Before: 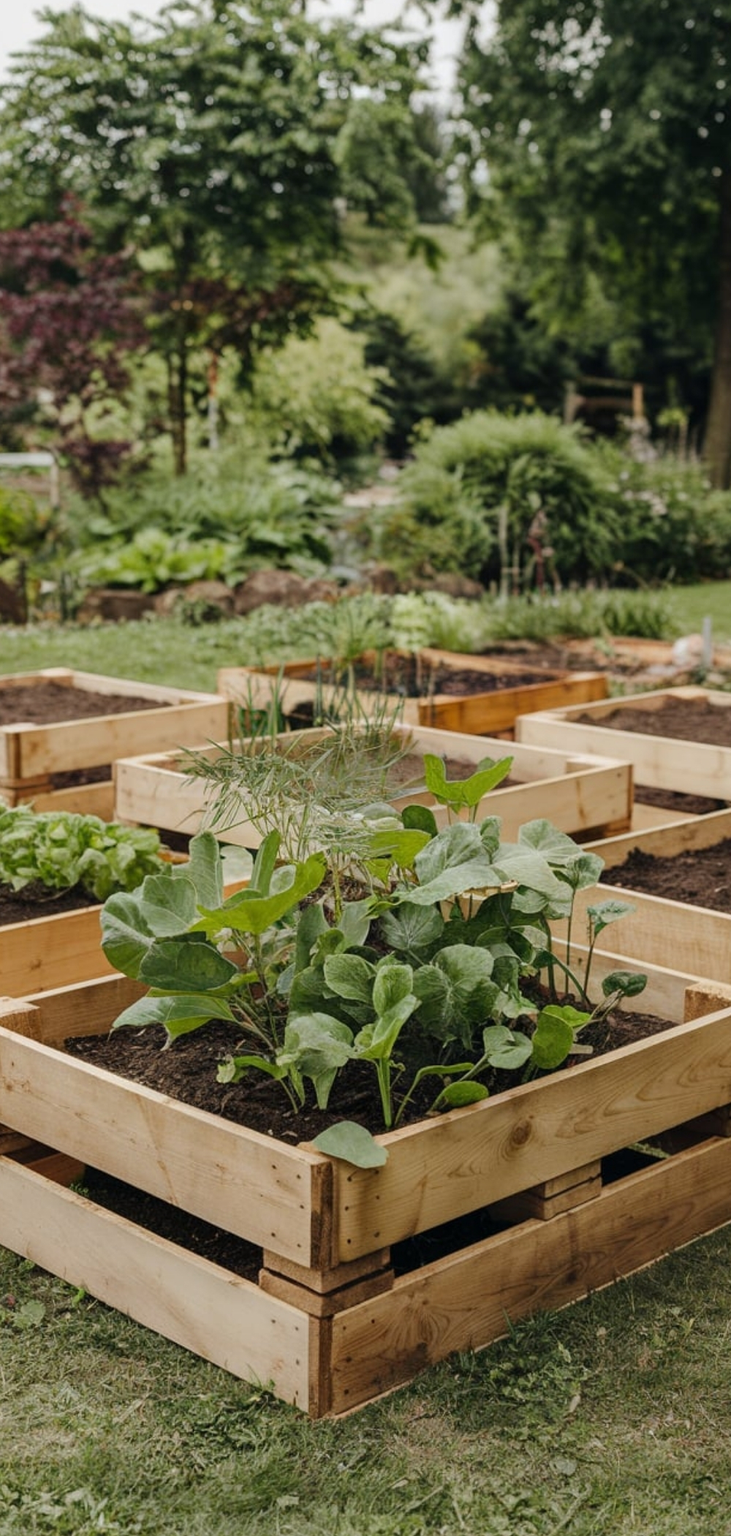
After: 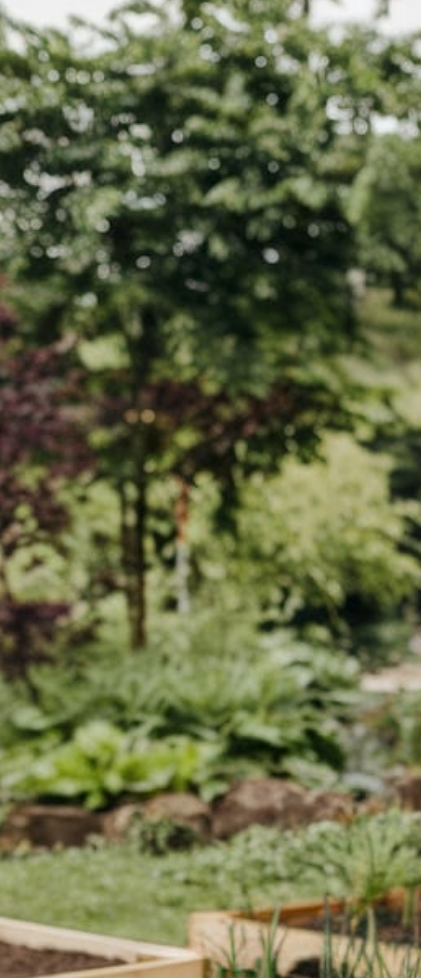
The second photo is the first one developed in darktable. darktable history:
crop and rotate: left 10.943%, top 0.057%, right 46.954%, bottom 53.342%
local contrast: mode bilateral grid, contrast 20, coarseness 49, detail 121%, midtone range 0.2
